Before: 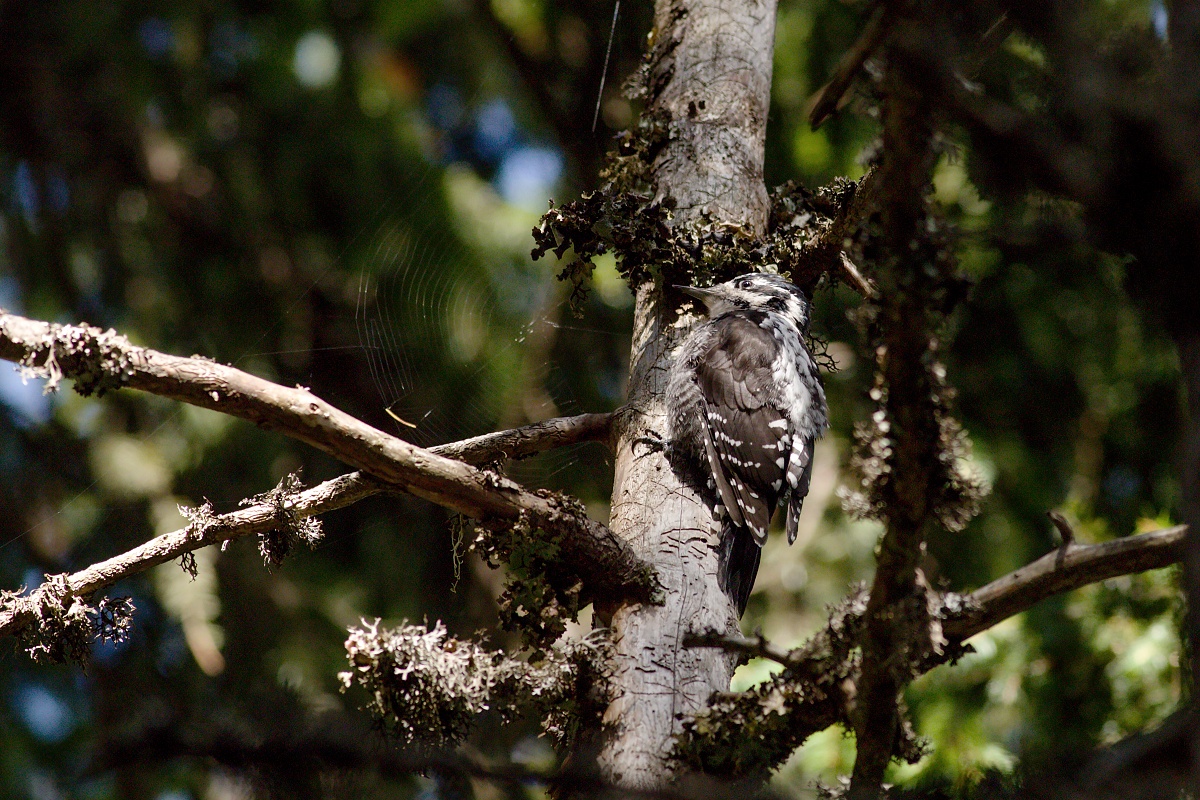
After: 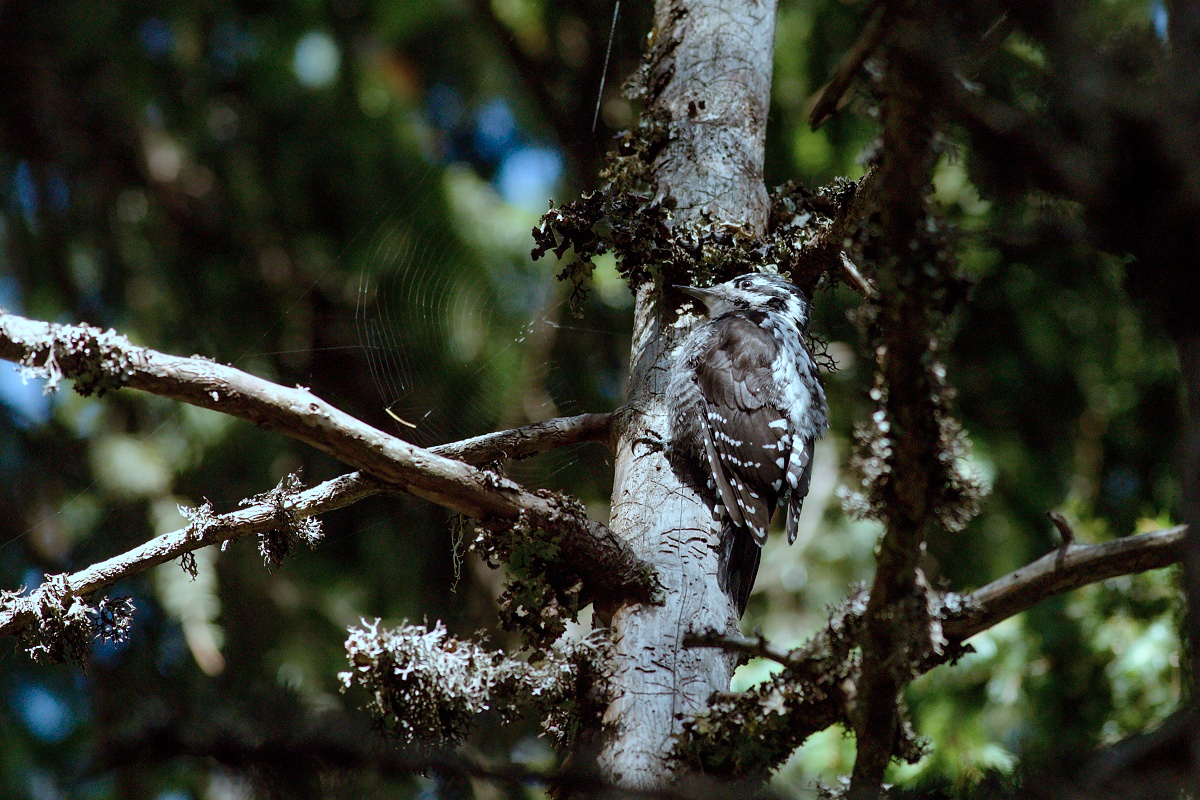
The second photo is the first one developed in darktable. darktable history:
color correction: highlights a* -10.46, highlights b* -19.07
